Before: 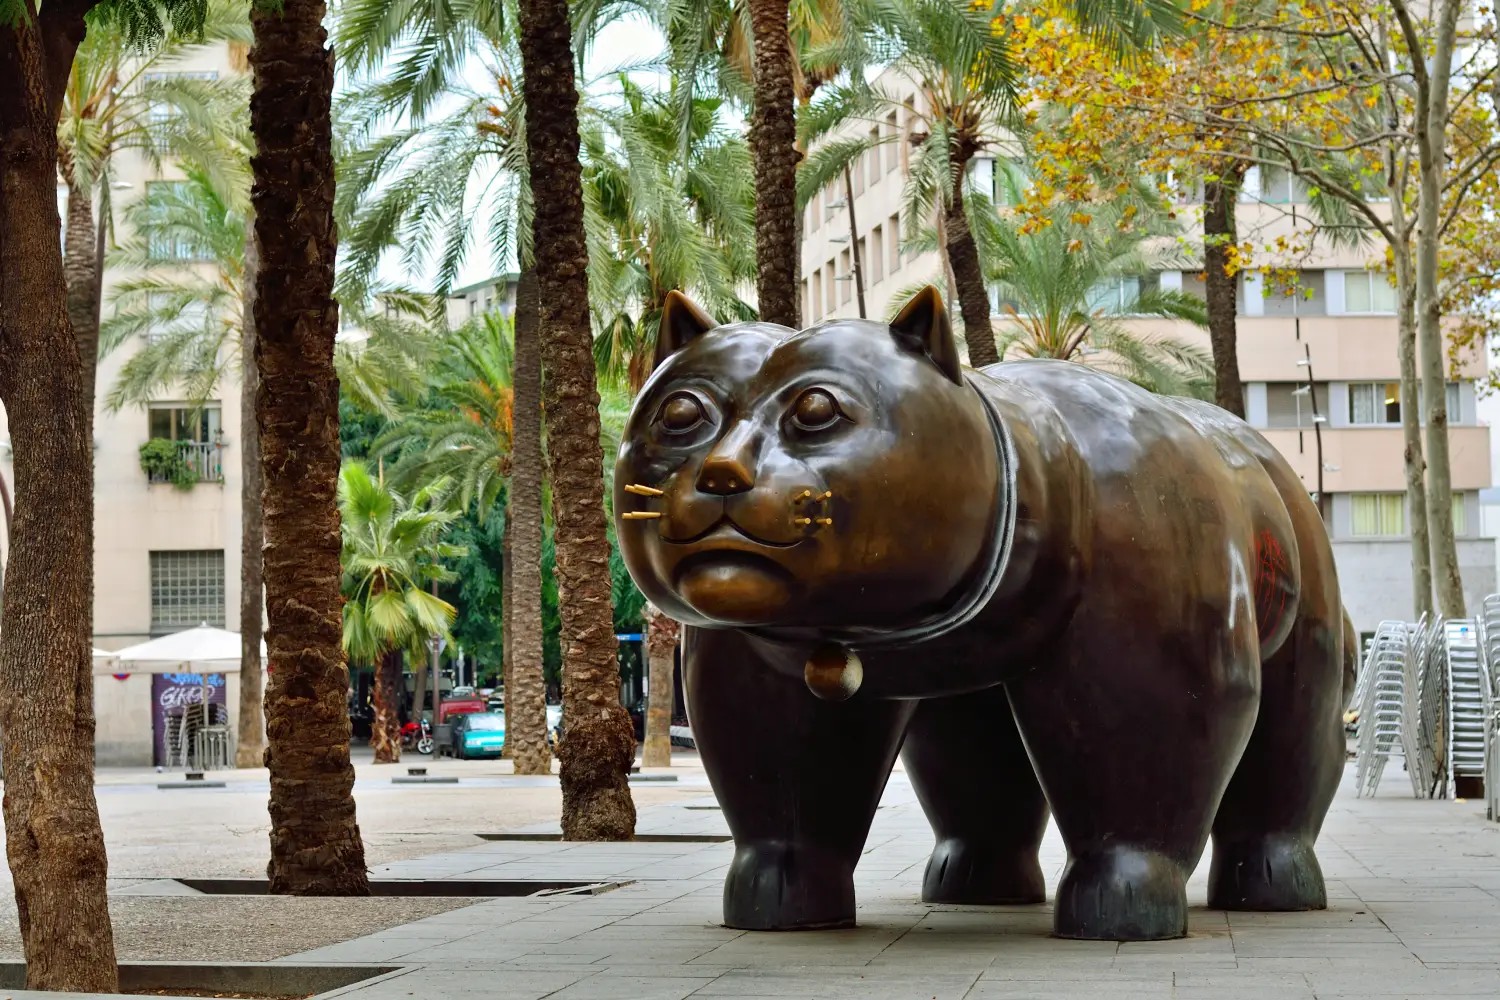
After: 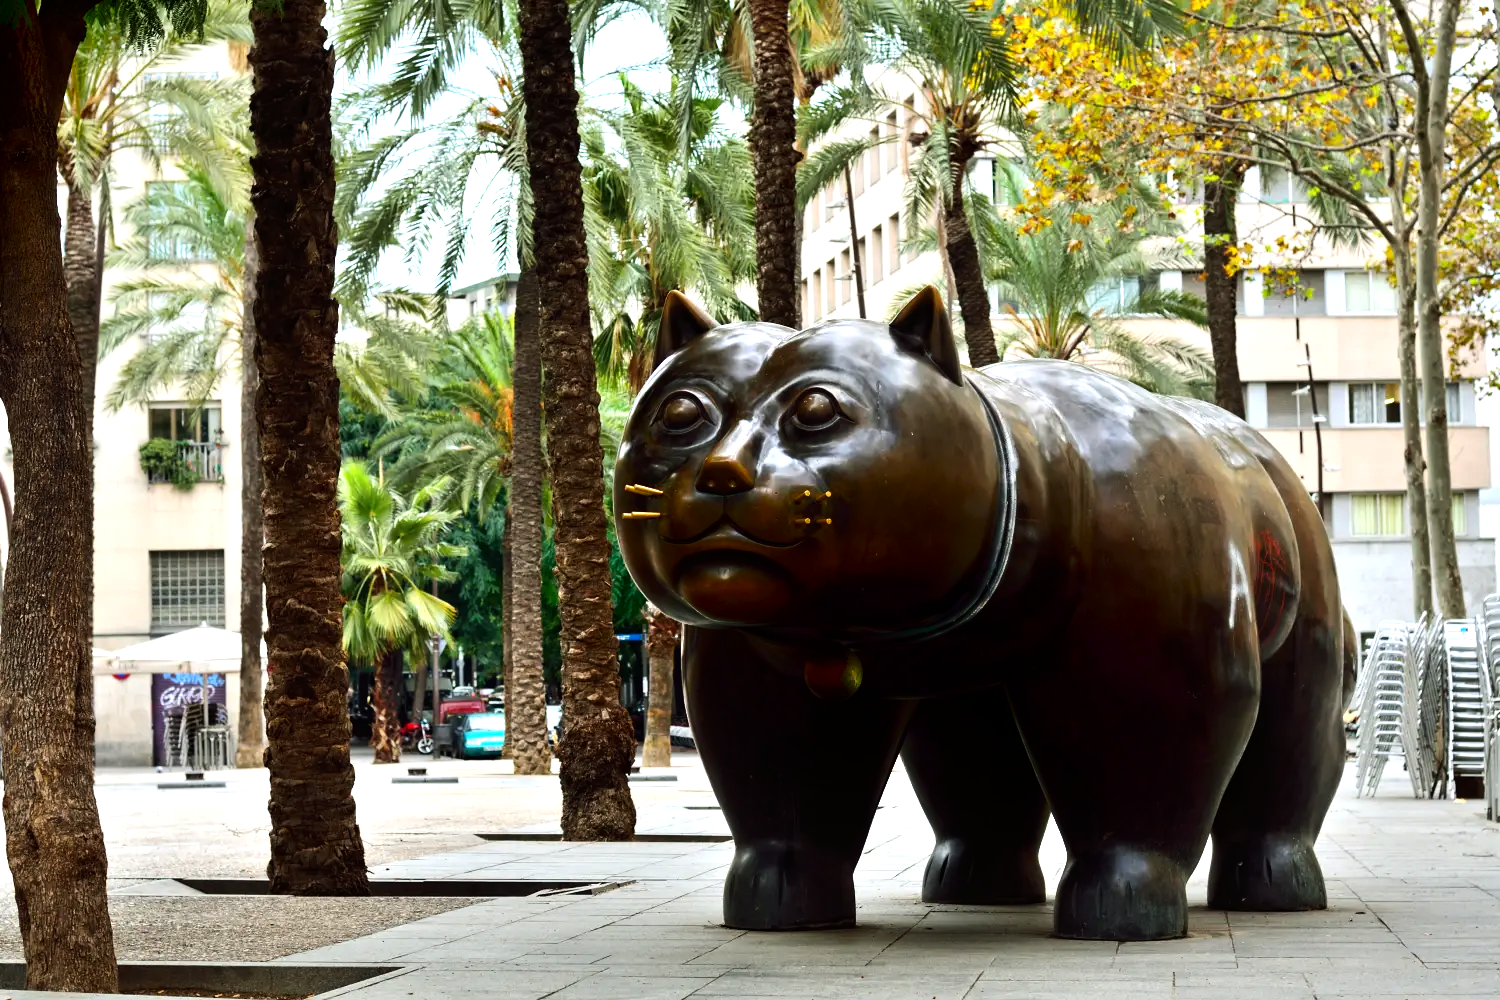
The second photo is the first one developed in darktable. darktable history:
tone equalizer: -8 EV -0.75 EV, -7 EV -0.7 EV, -6 EV -0.6 EV, -5 EV -0.4 EV, -3 EV 0.4 EV, -2 EV 0.6 EV, -1 EV 0.7 EV, +0 EV 0.75 EV, edges refinement/feathering 500, mask exposure compensation -1.57 EV, preserve details no
shadows and highlights: shadows -88.03, highlights -35.45, shadows color adjustment 99.15%, highlights color adjustment 0%, soften with gaussian
